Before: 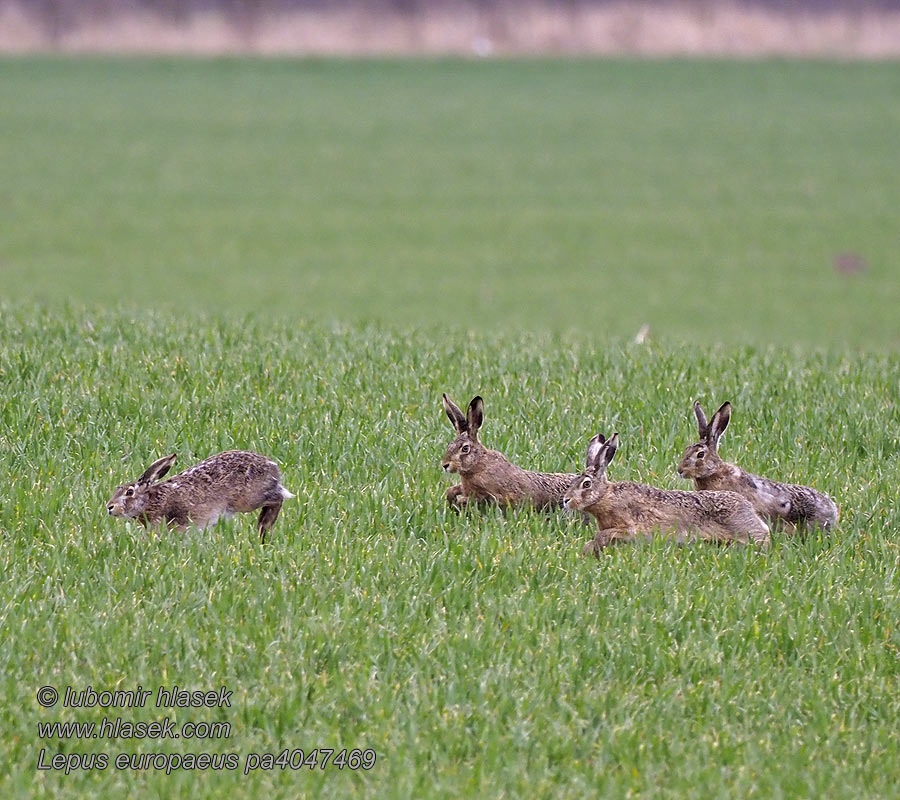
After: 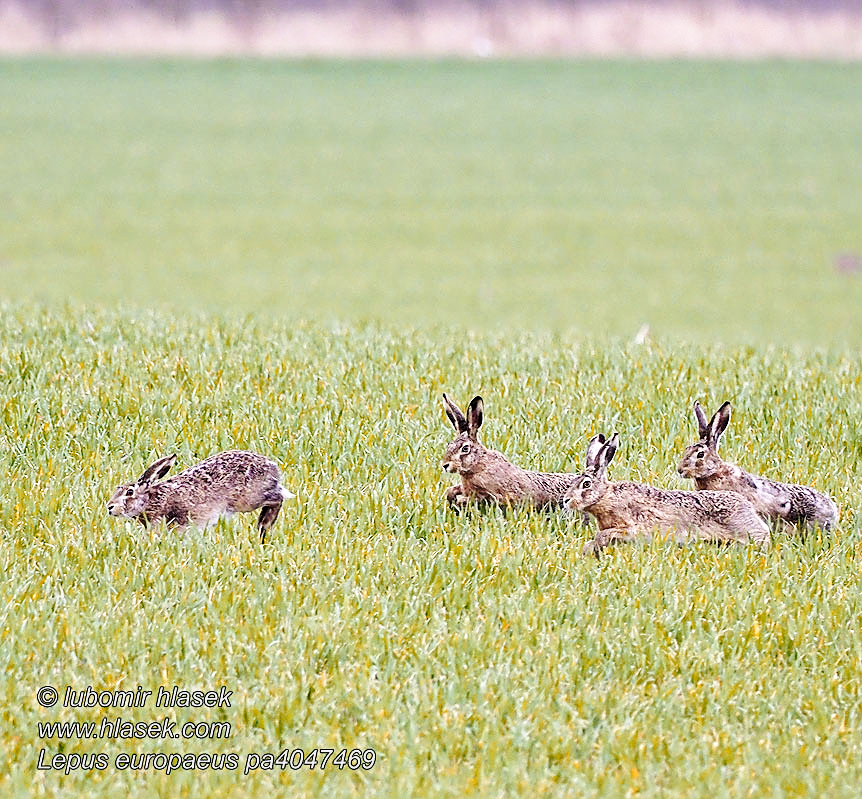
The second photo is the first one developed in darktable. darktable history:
base curve: curves: ch0 [(0, 0) (0.032, 0.037) (0.105, 0.228) (0.435, 0.76) (0.856, 0.983) (1, 1)], preserve colors none
color zones: curves: ch2 [(0, 0.5) (0.143, 0.5) (0.286, 0.416) (0.429, 0.5) (0.571, 0.5) (0.714, 0.5) (0.857, 0.5) (1, 0.5)]
sharpen: on, module defaults
crop: right 4.126%, bottom 0.031%
